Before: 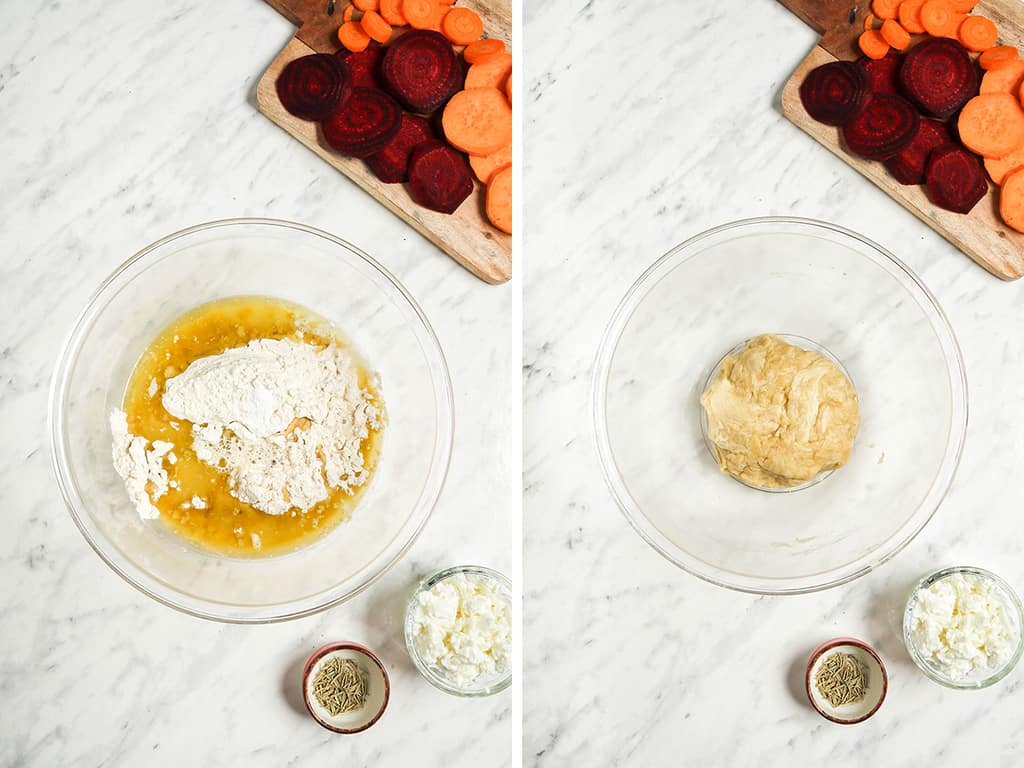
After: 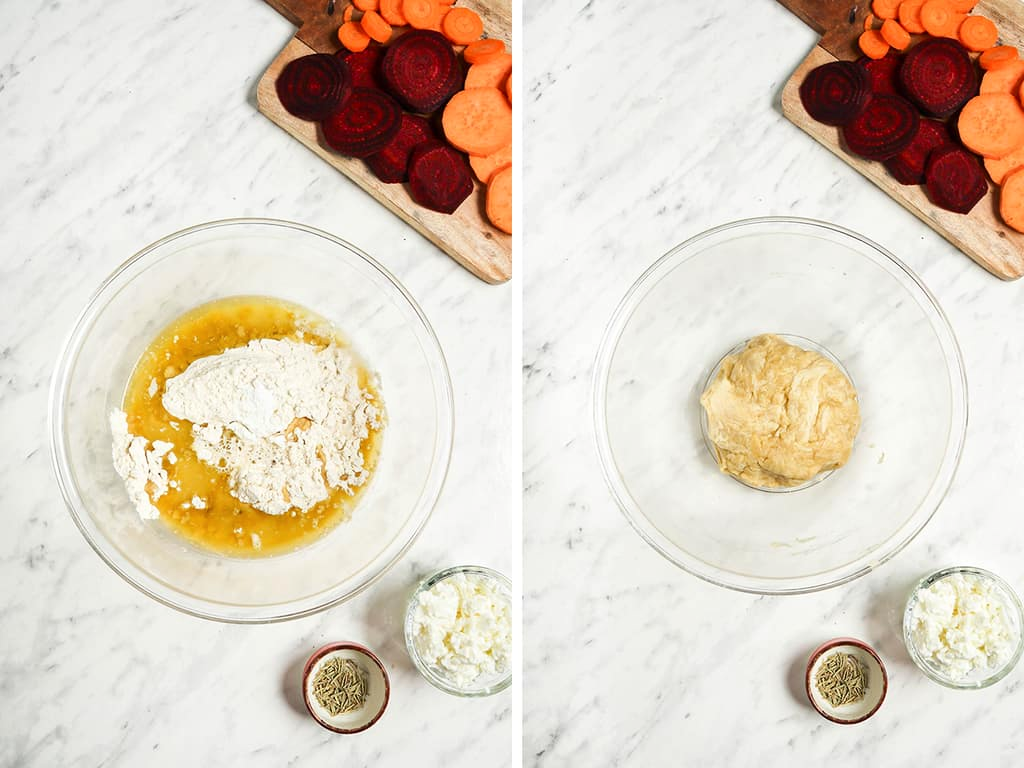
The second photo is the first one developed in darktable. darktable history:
tone curve: curves: ch0 [(0, 0) (0.003, 0.003) (0.011, 0.01) (0.025, 0.023) (0.044, 0.041) (0.069, 0.064) (0.1, 0.092) (0.136, 0.125) (0.177, 0.163) (0.224, 0.207) (0.277, 0.255) (0.335, 0.309) (0.399, 0.375) (0.468, 0.459) (0.543, 0.548) (0.623, 0.629) (0.709, 0.716) (0.801, 0.808) (0.898, 0.911) (1, 1)], color space Lab, independent channels, preserve colors none
